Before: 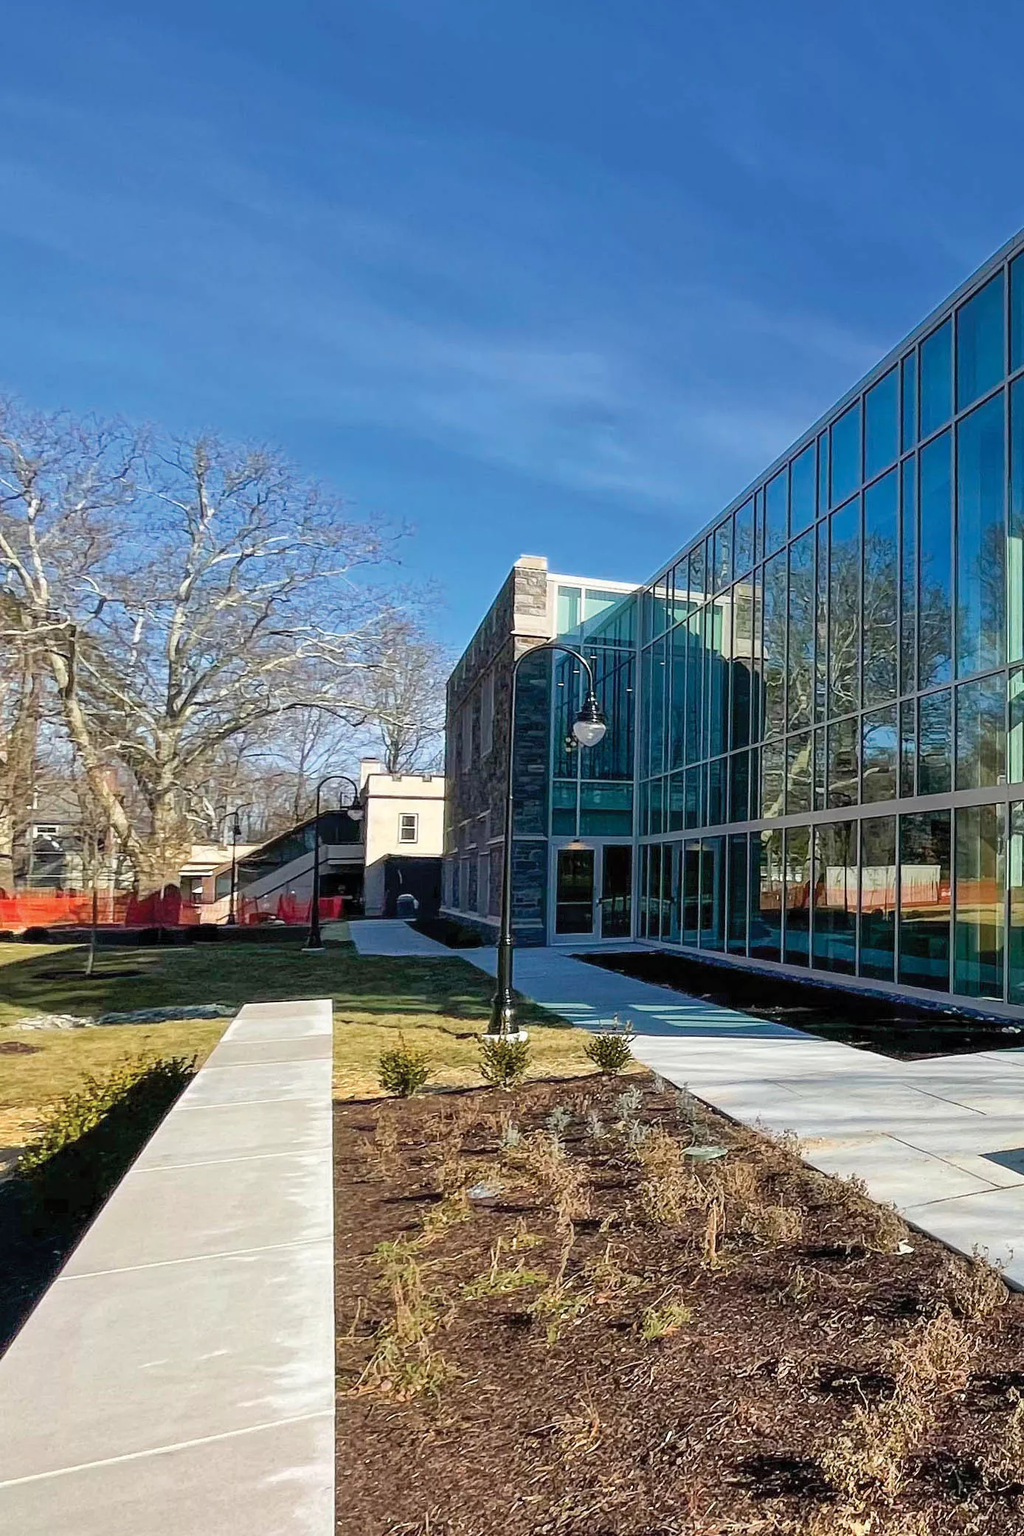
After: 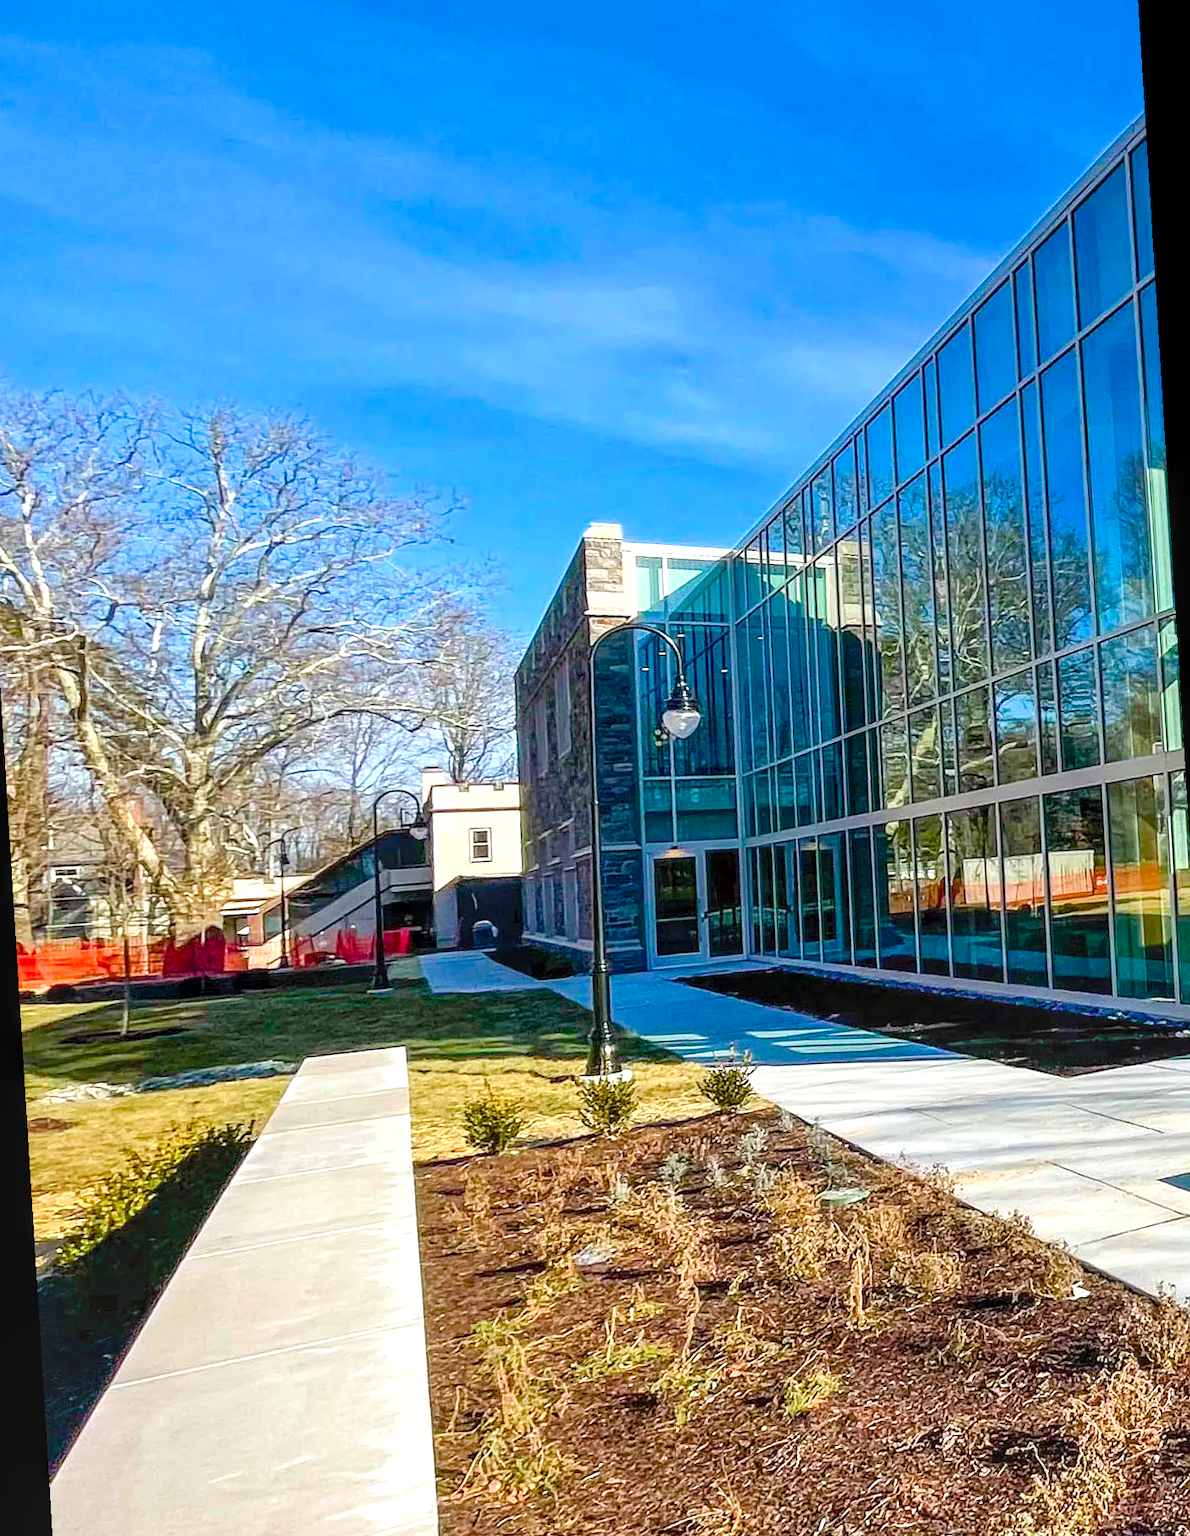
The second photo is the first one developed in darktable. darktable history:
color balance rgb: perceptual saturation grading › global saturation 25%, perceptual saturation grading › highlights -50%, perceptual saturation grading › shadows 30%, perceptual brilliance grading › global brilliance 12%, global vibrance 20%
local contrast: on, module defaults
rotate and perspective: rotation -3.52°, crop left 0.036, crop right 0.964, crop top 0.081, crop bottom 0.919
contrast brightness saturation: contrast 0.07, brightness 0.08, saturation 0.18
